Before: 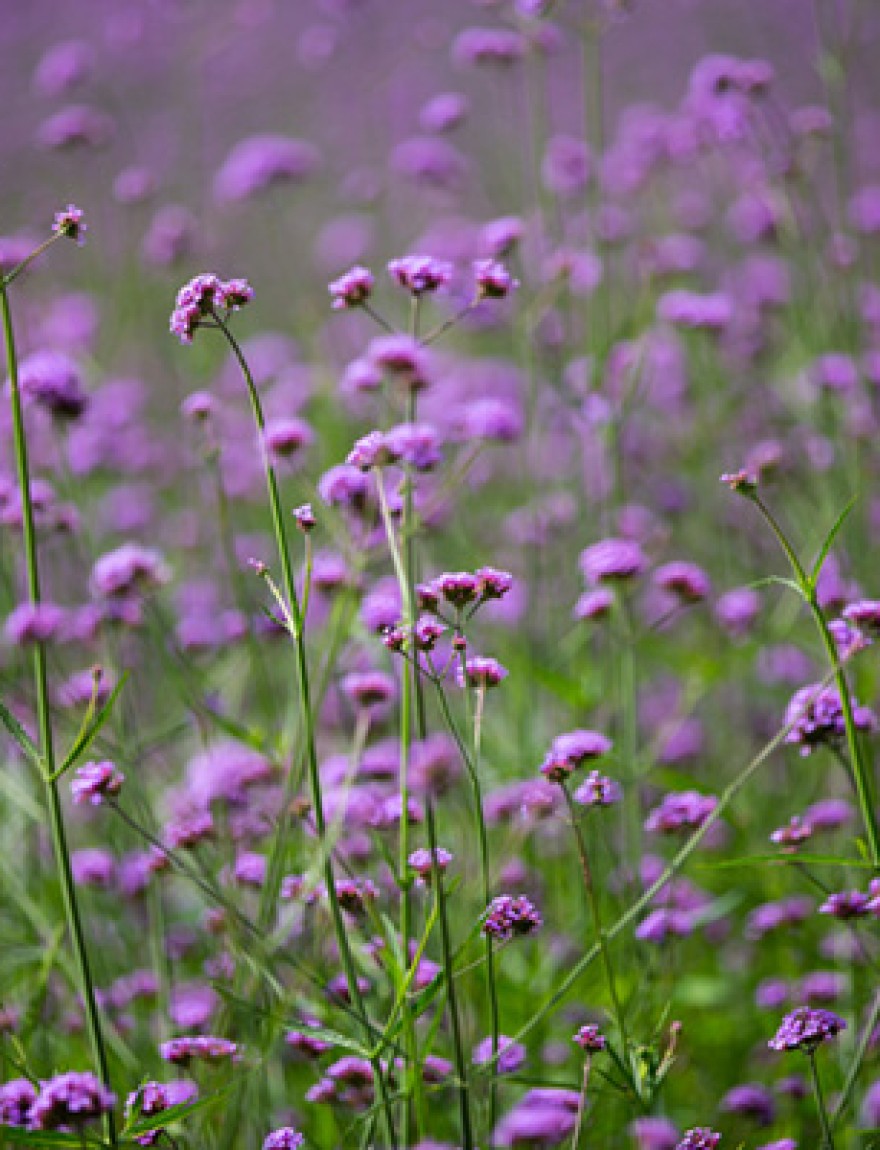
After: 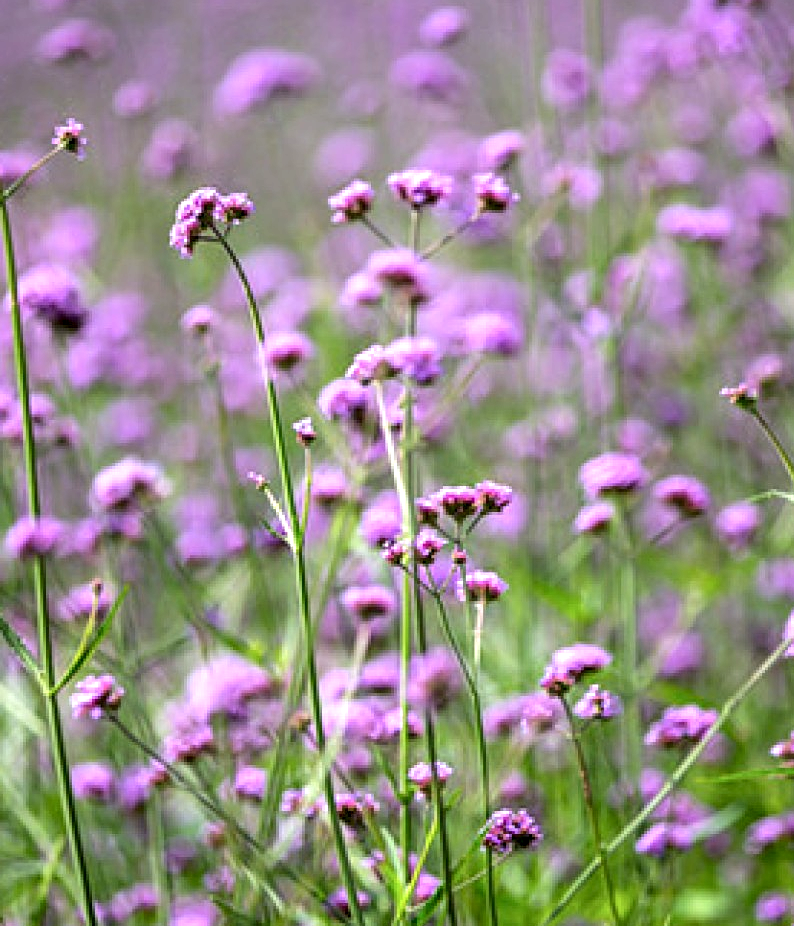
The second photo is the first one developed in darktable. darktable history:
contrast brightness saturation: contrast 0.05, brightness 0.06, saturation 0.01
local contrast: detail 150%
sharpen: amount 0.2
rotate and perspective: automatic cropping off
crop: top 7.49%, right 9.717%, bottom 11.943%
exposure: black level correction 0.001, exposure 0.5 EV, compensate exposure bias true, compensate highlight preservation false
